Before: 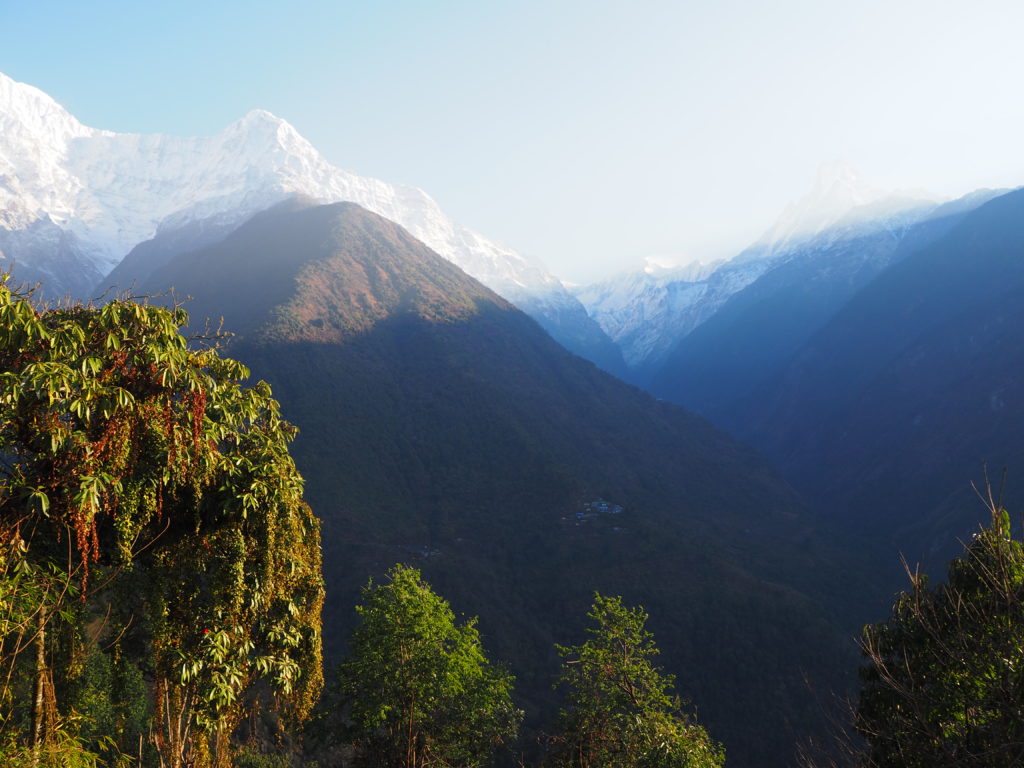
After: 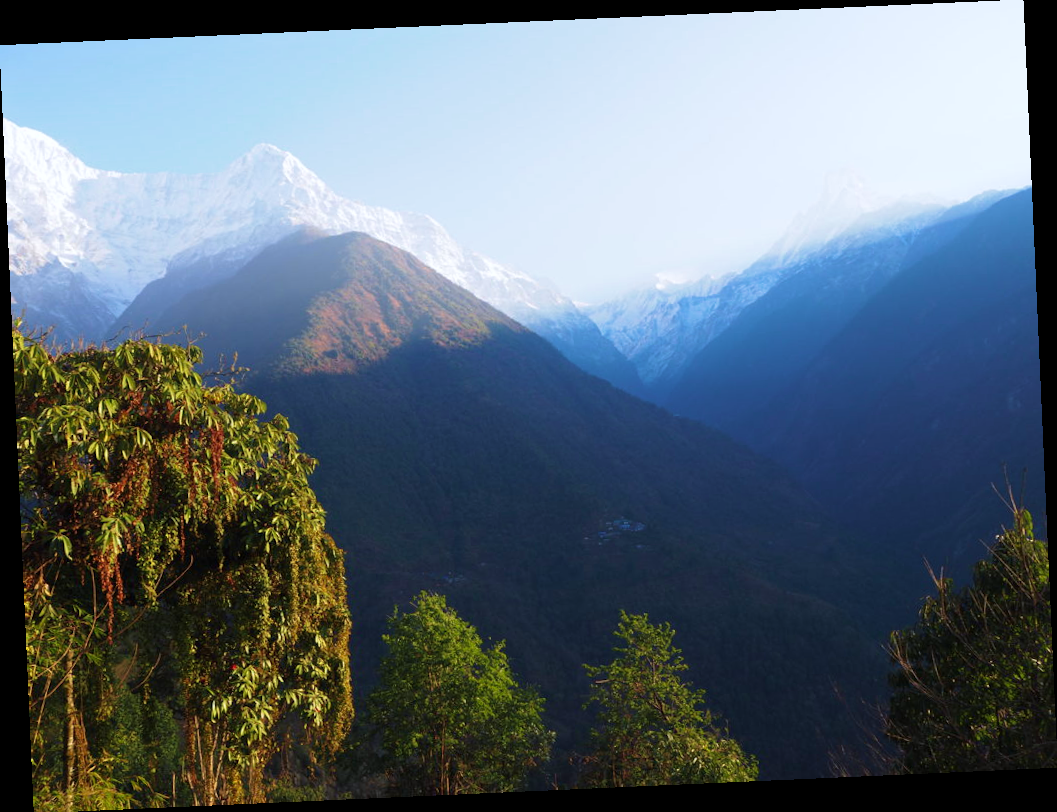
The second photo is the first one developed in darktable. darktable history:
exposure: compensate highlight preservation false
tone equalizer: on, module defaults
white balance: red 0.983, blue 1.036
velvia: strength 45%
rotate and perspective: rotation -2.56°, automatic cropping off
